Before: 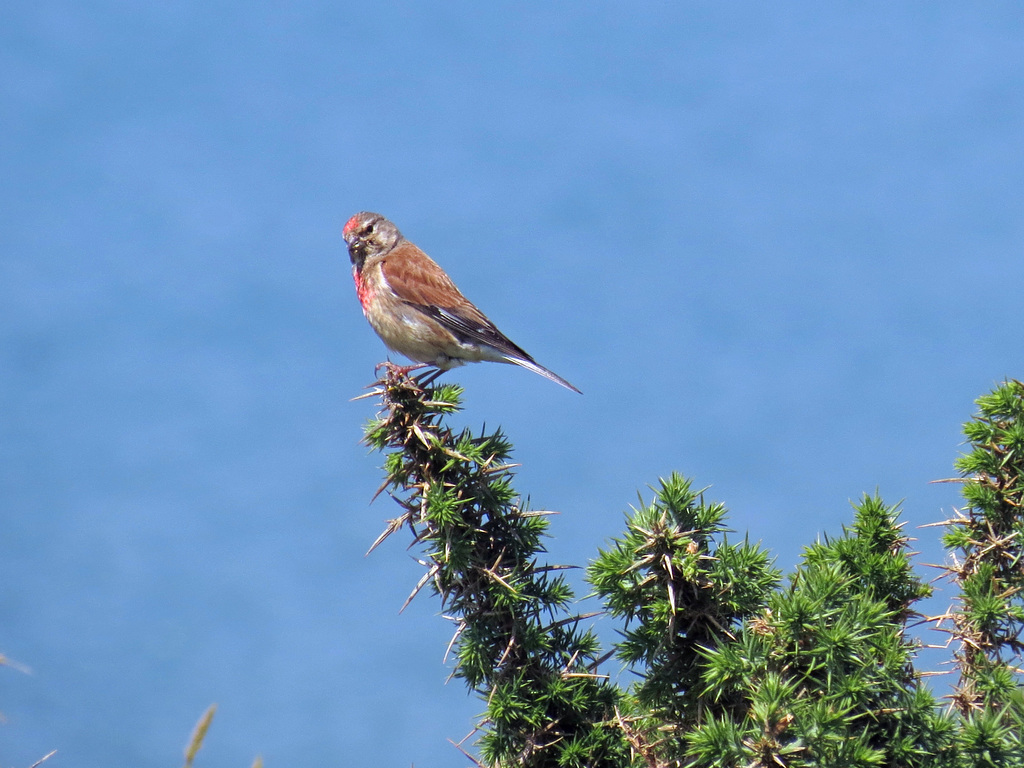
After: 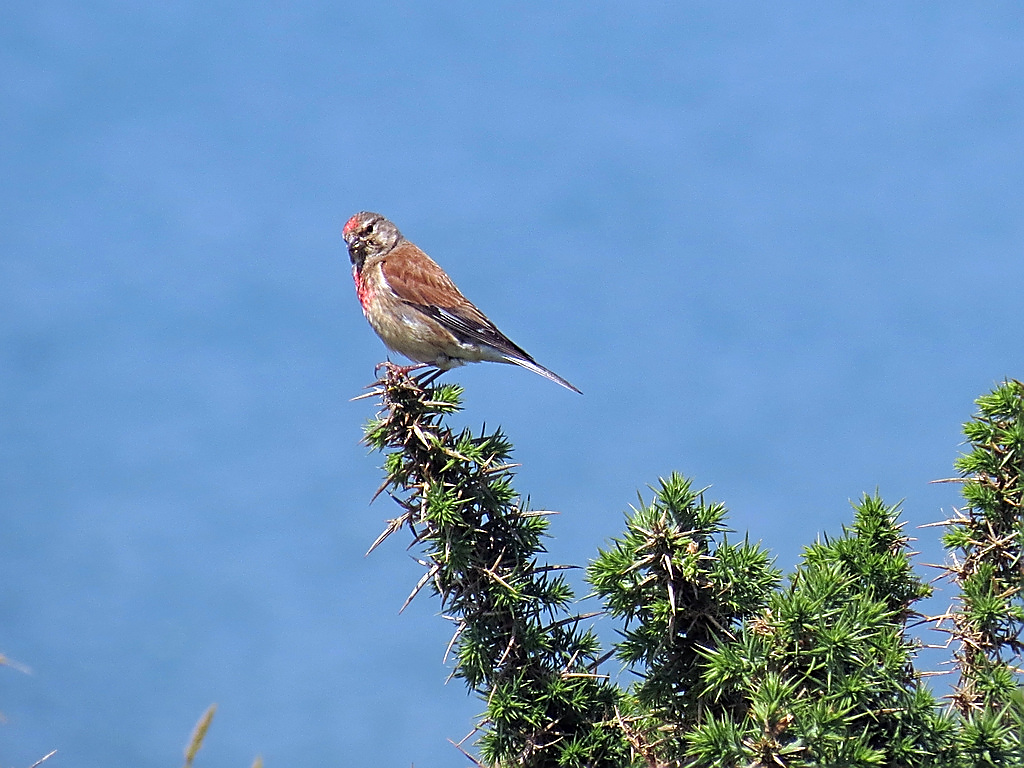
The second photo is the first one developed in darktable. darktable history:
sharpen: radius 1.39, amount 1.263, threshold 0.783
